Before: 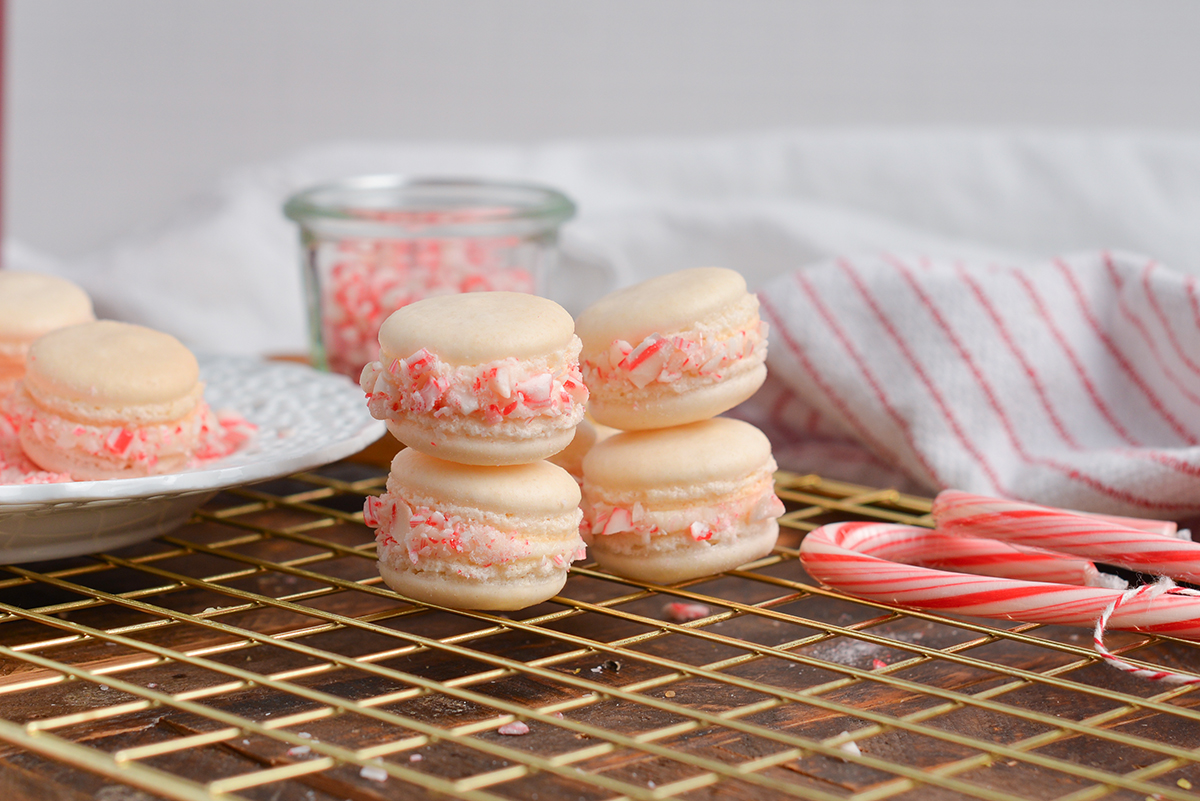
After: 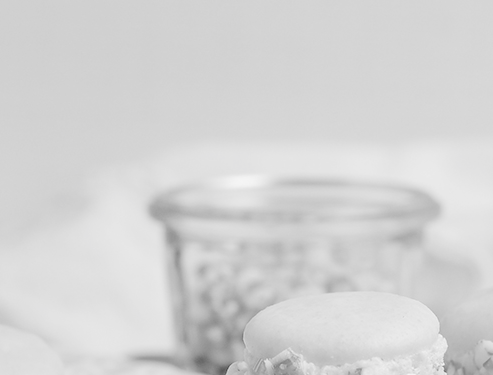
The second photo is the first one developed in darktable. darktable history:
color balance rgb: perceptual saturation grading › global saturation 14.146%, perceptual saturation grading › highlights -25.085%, perceptual saturation grading › shadows 25.997%, perceptual brilliance grading › global brilliance 2.572%, perceptual brilliance grading › highlights -2.789%, perceptual brilliance grading › shadows 3.408%, global vibrance 9.755%
crop and rotate: left 11.306%, top 0.105%, right 47.562%, bottom 53.028%
tone curve: curves: ch0 [(0, 0) (0.003, 0.002) (0.011, 0.007) (0.025, 0.014) (0.044, 0.023) (0.069, 0.033) (0.1, 0.052) (0.136, 0.081) (0.177, 0.134) (0.224, 0.205) (0.277, 0.296) (0.335, 0.401) (0.399, 0.501) (0.468, 0.589) (0.543, 0.658) (0.623, 0.738) (0.709, 0.804) (0.801, 0.871) (0.898, 0.93) (1, 1)], preserve colors none
color calibration: output gray [0.21, 0.42, 0.37, 0], illuminant as shot in camera, x 0.358, y 0.373, temperature 4628.91 K
